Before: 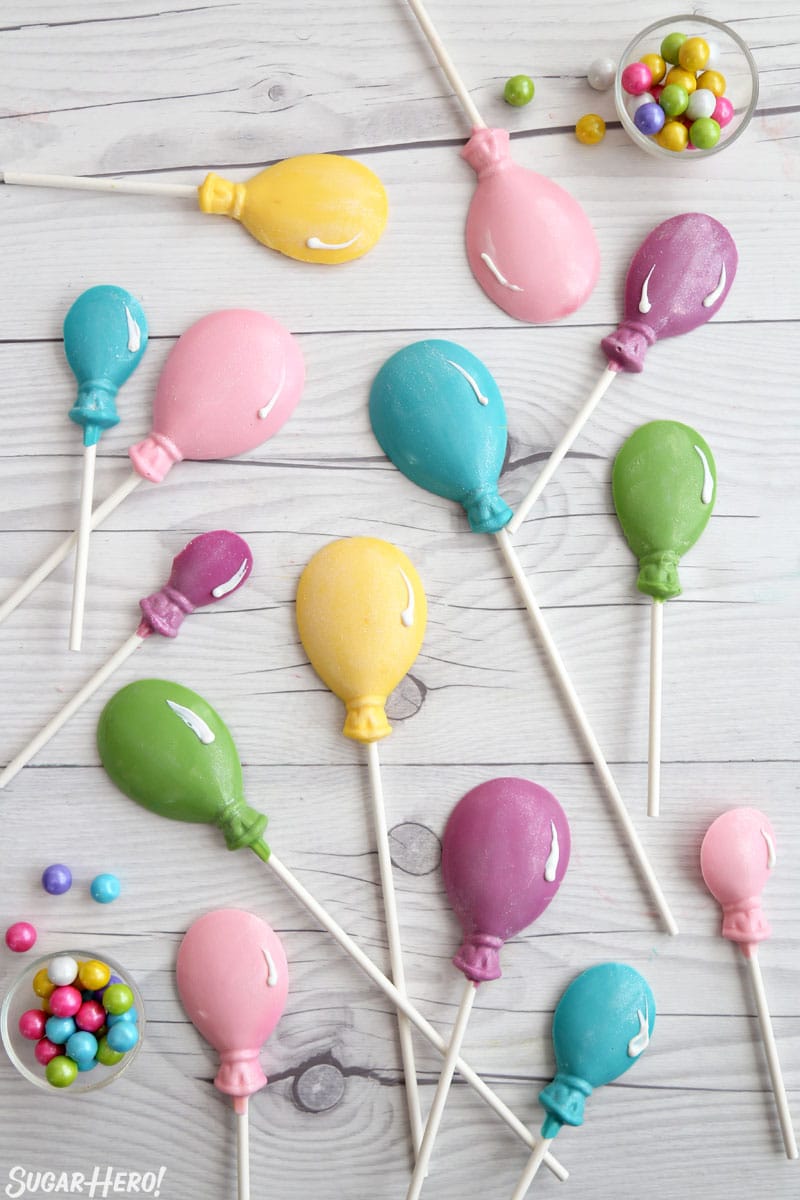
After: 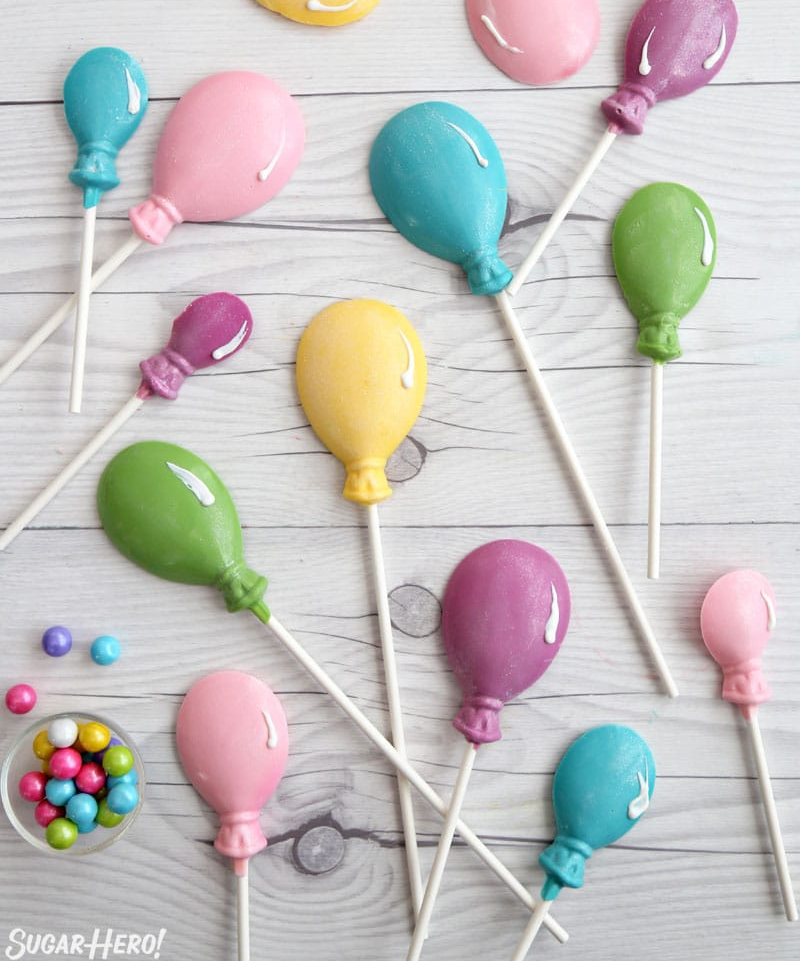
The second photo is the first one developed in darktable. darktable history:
crop and rotate: top 19.86%
